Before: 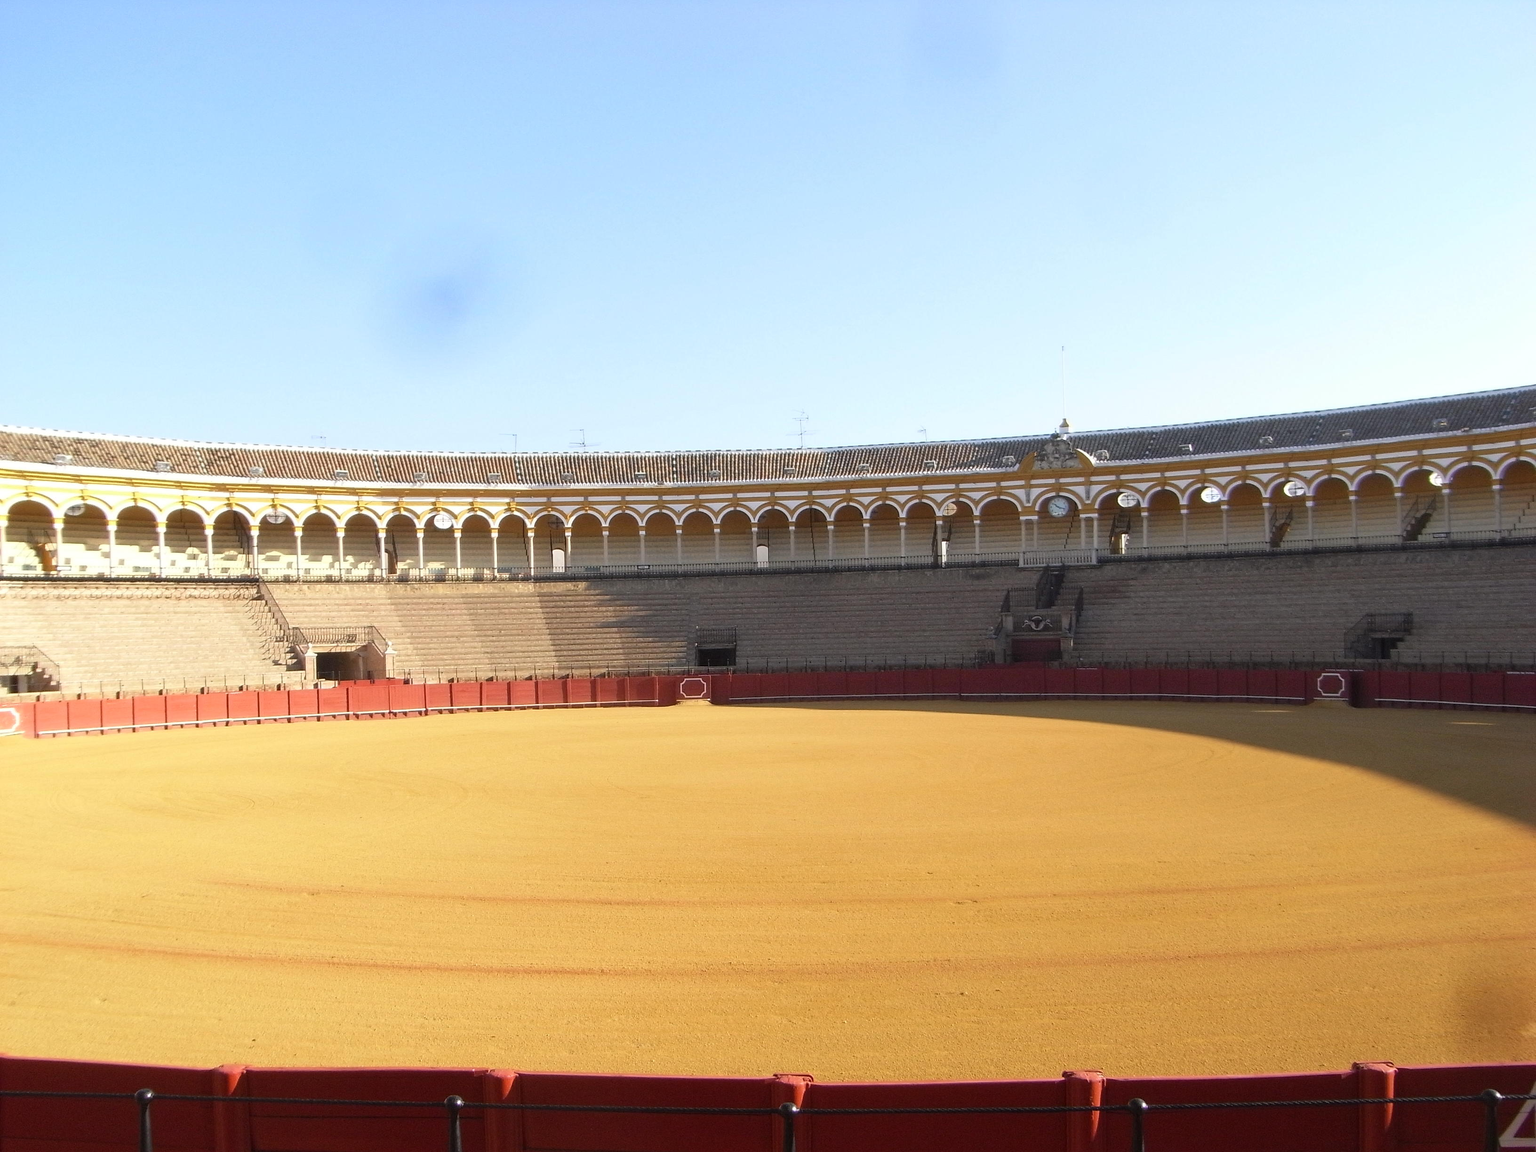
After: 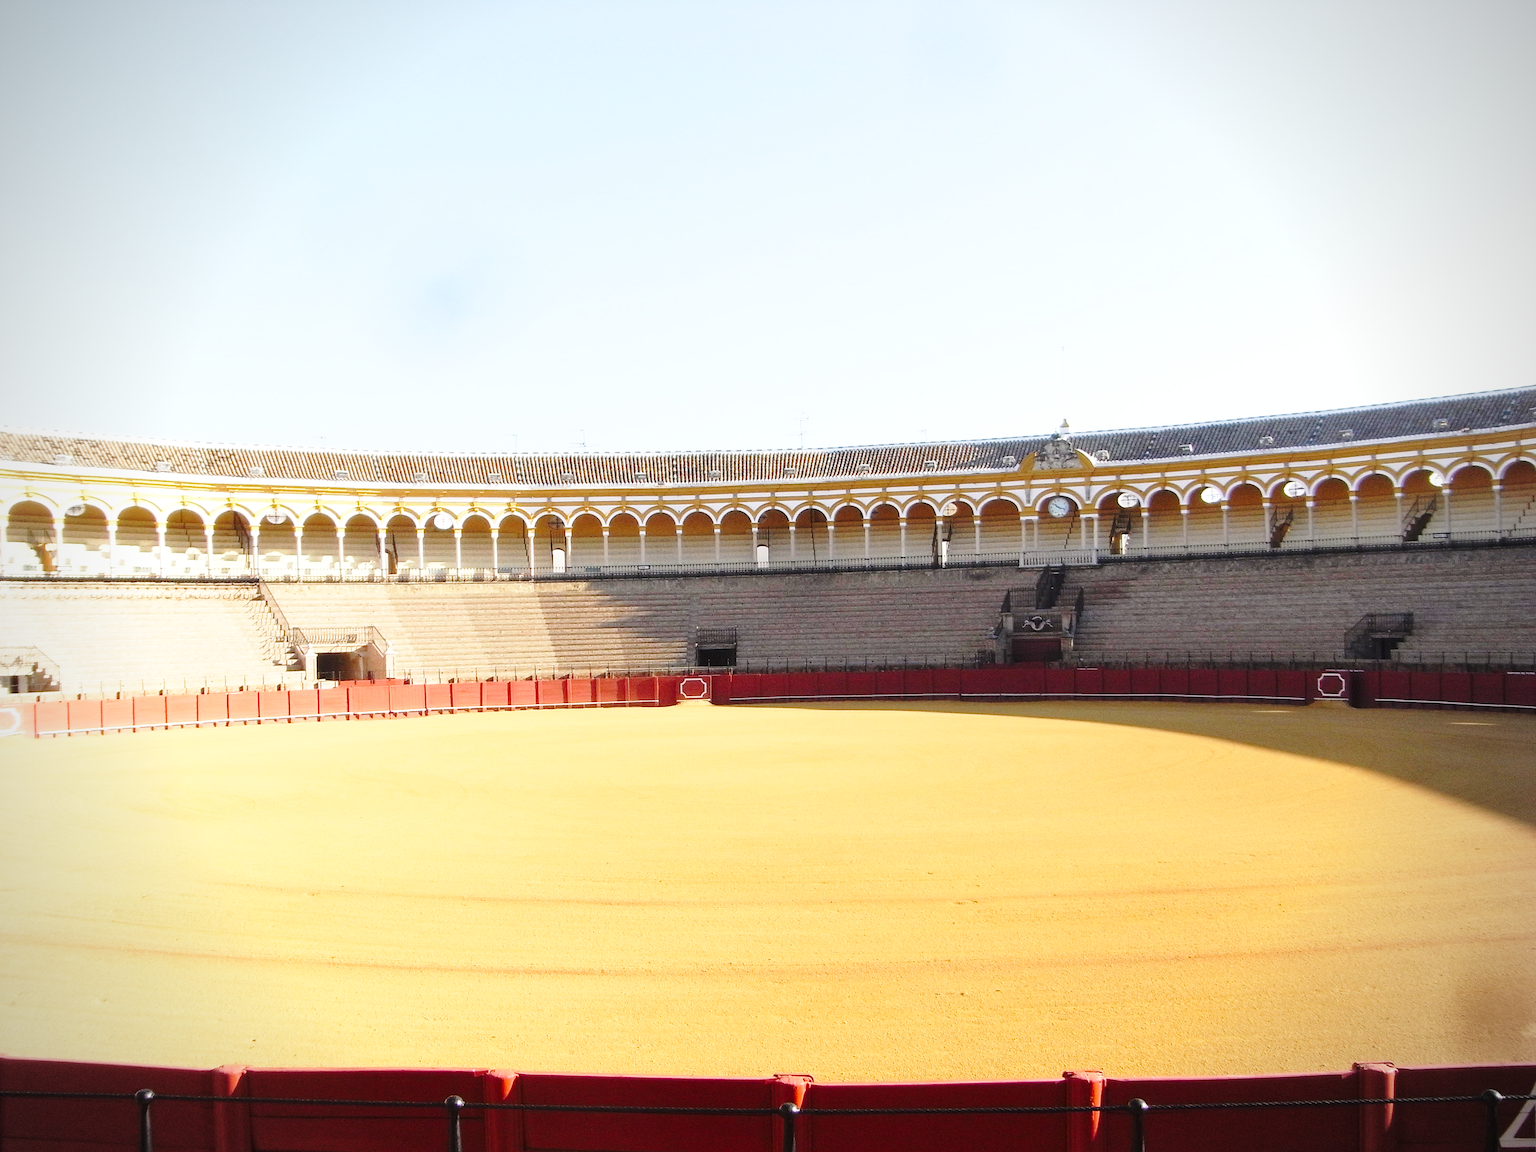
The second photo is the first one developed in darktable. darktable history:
vignetting: unbound false
base curve: curves: ch0 [(0, 0) (0.032, 0.037) (0.105, 0.228) (0.435, 0.76) (0.856, 0.983) (1, 1)], preserve colors none
